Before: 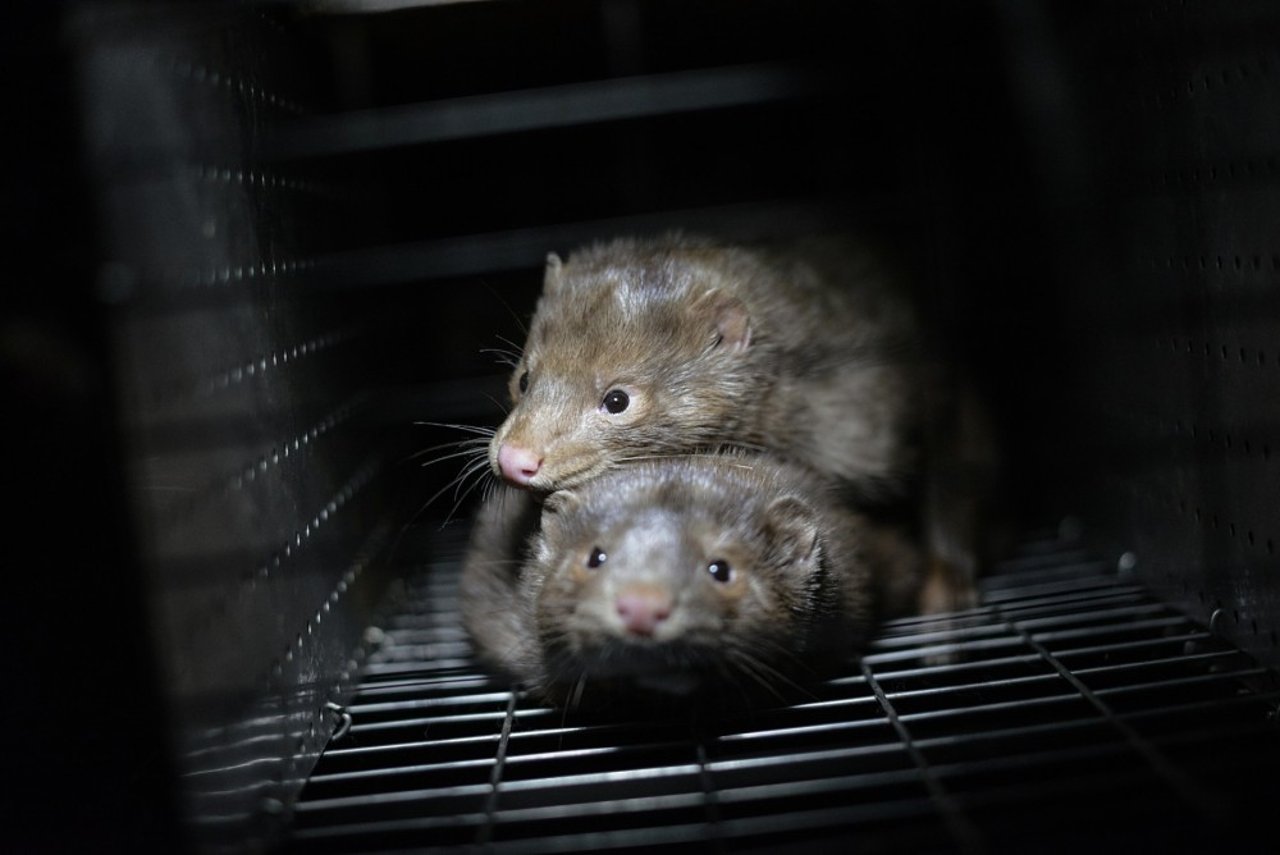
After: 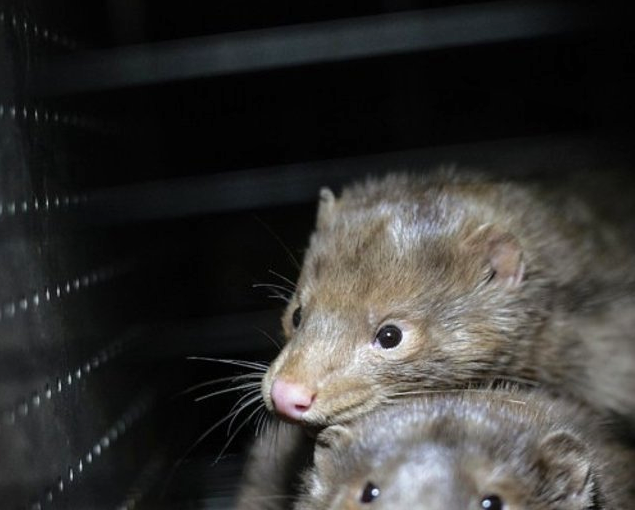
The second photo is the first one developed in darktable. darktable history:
crop: left 17.767%, top 7.715%, right 32.599%, bottom 32.559%
tone equalizer: on, module defaults
shadows and highlights: radius 172.24, shadows 27.75, white point adjustment 3.02, highlights -68.95, highlights color adjustment 49.85%, soften with gaussian
contrast brightness saturation: saturation 0.125
